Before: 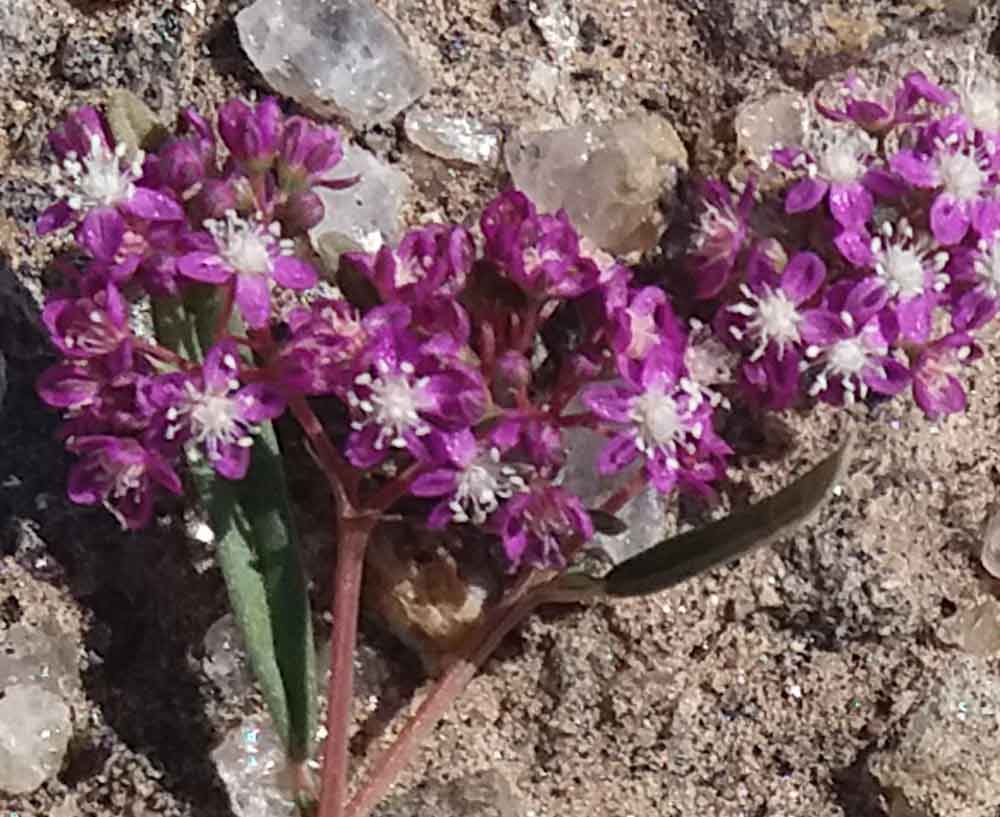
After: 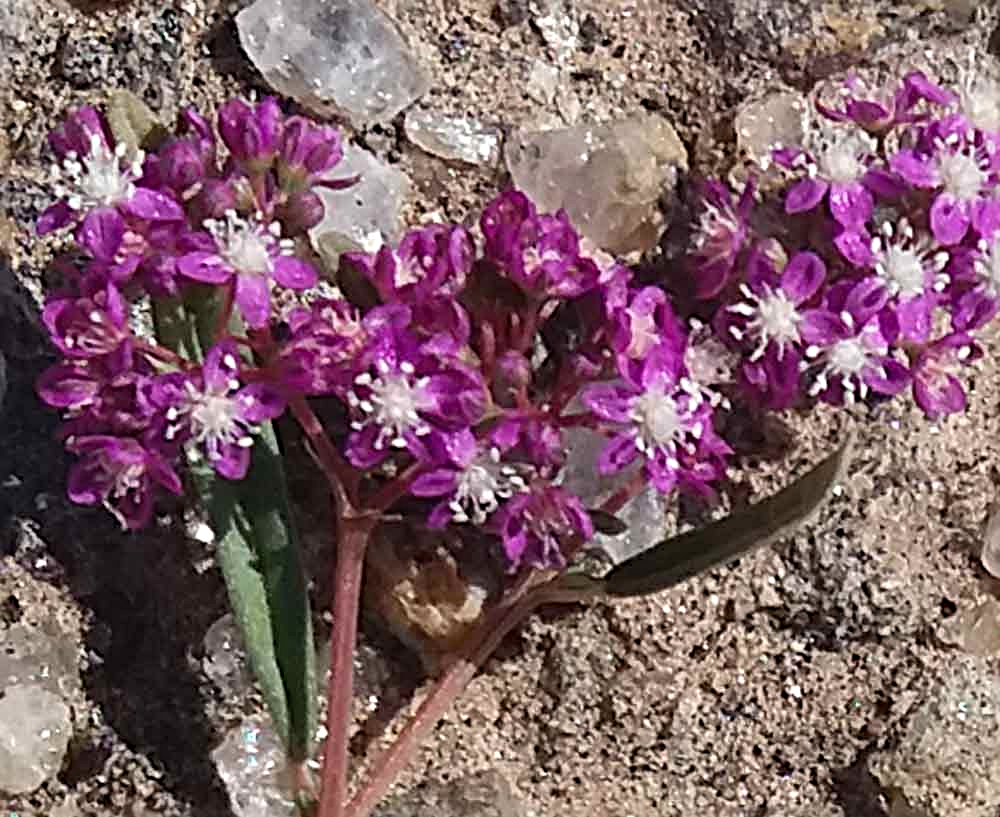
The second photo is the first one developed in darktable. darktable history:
color balance rgb: linear chroma grading › global chroma 8.737%, perceptual saturation grading › global saturation 0.014%
color zones: curves: ch0 [(0, 0.5) (0.143, 0.5) (0.286, 0.5) (0.429, 0.5) (0.62, 0.489) (0.714, 0.445) (0.844, 0.496) (1, 0.5)]; ch1 [(0, 0.5) (0.143, 0.5) (0.286, 0.5) (0.429, 0.5) (0.571, 0.5) (0.714, 0.523) (0.857, 0.5) (1, 0.5)]
sharpen: radius 3.973
